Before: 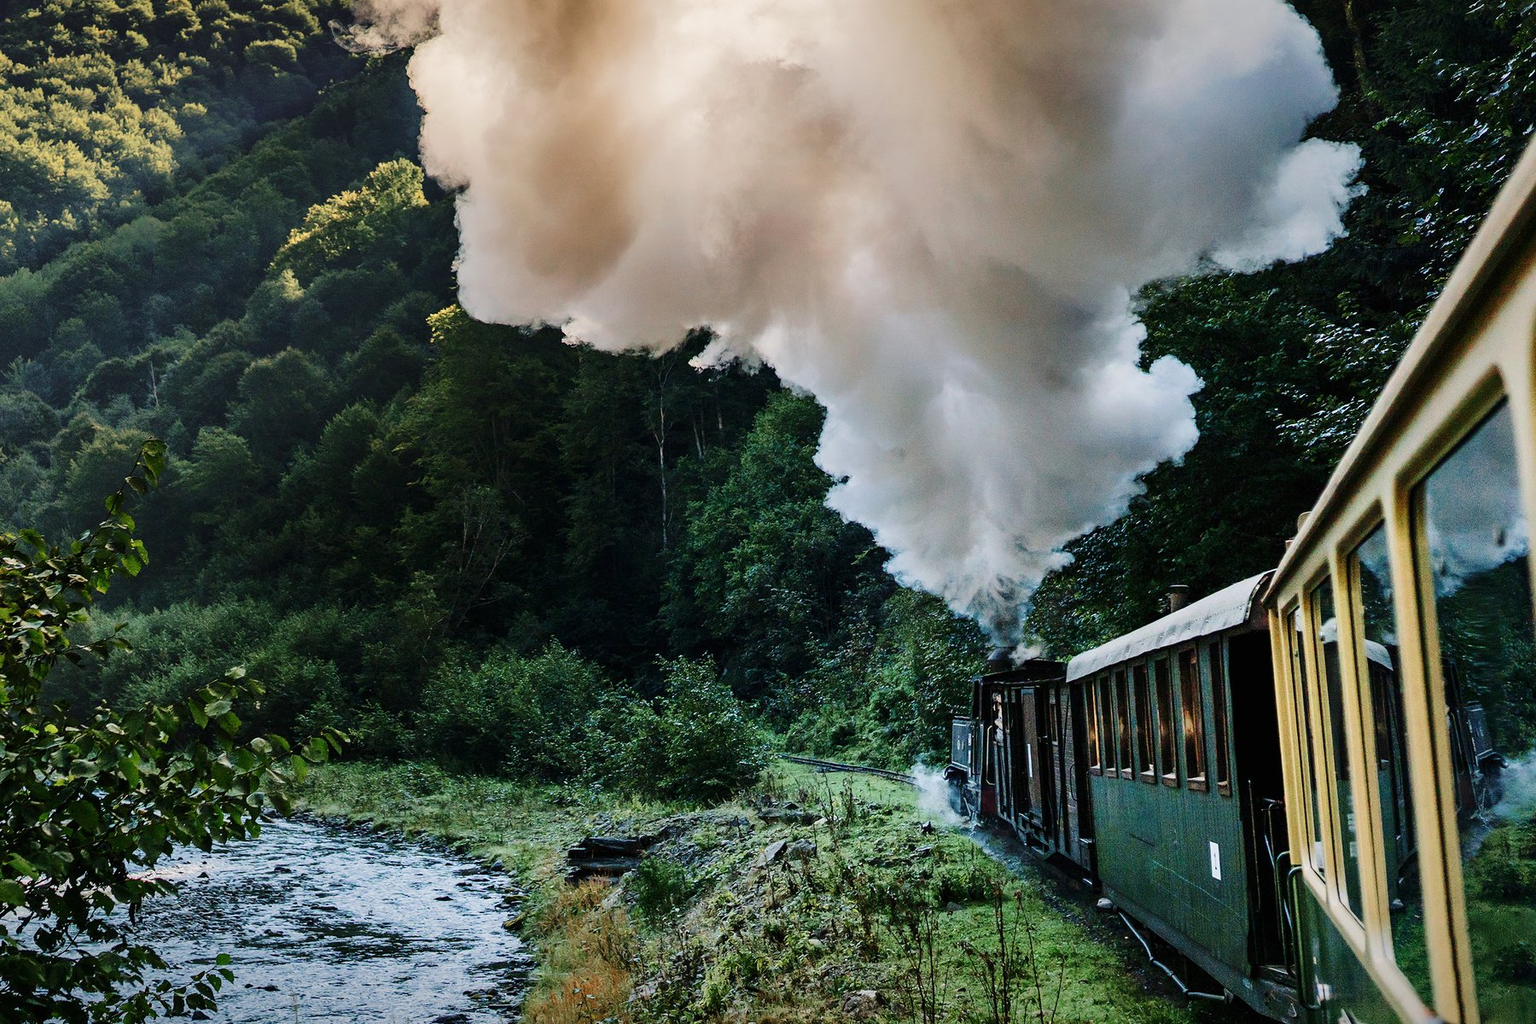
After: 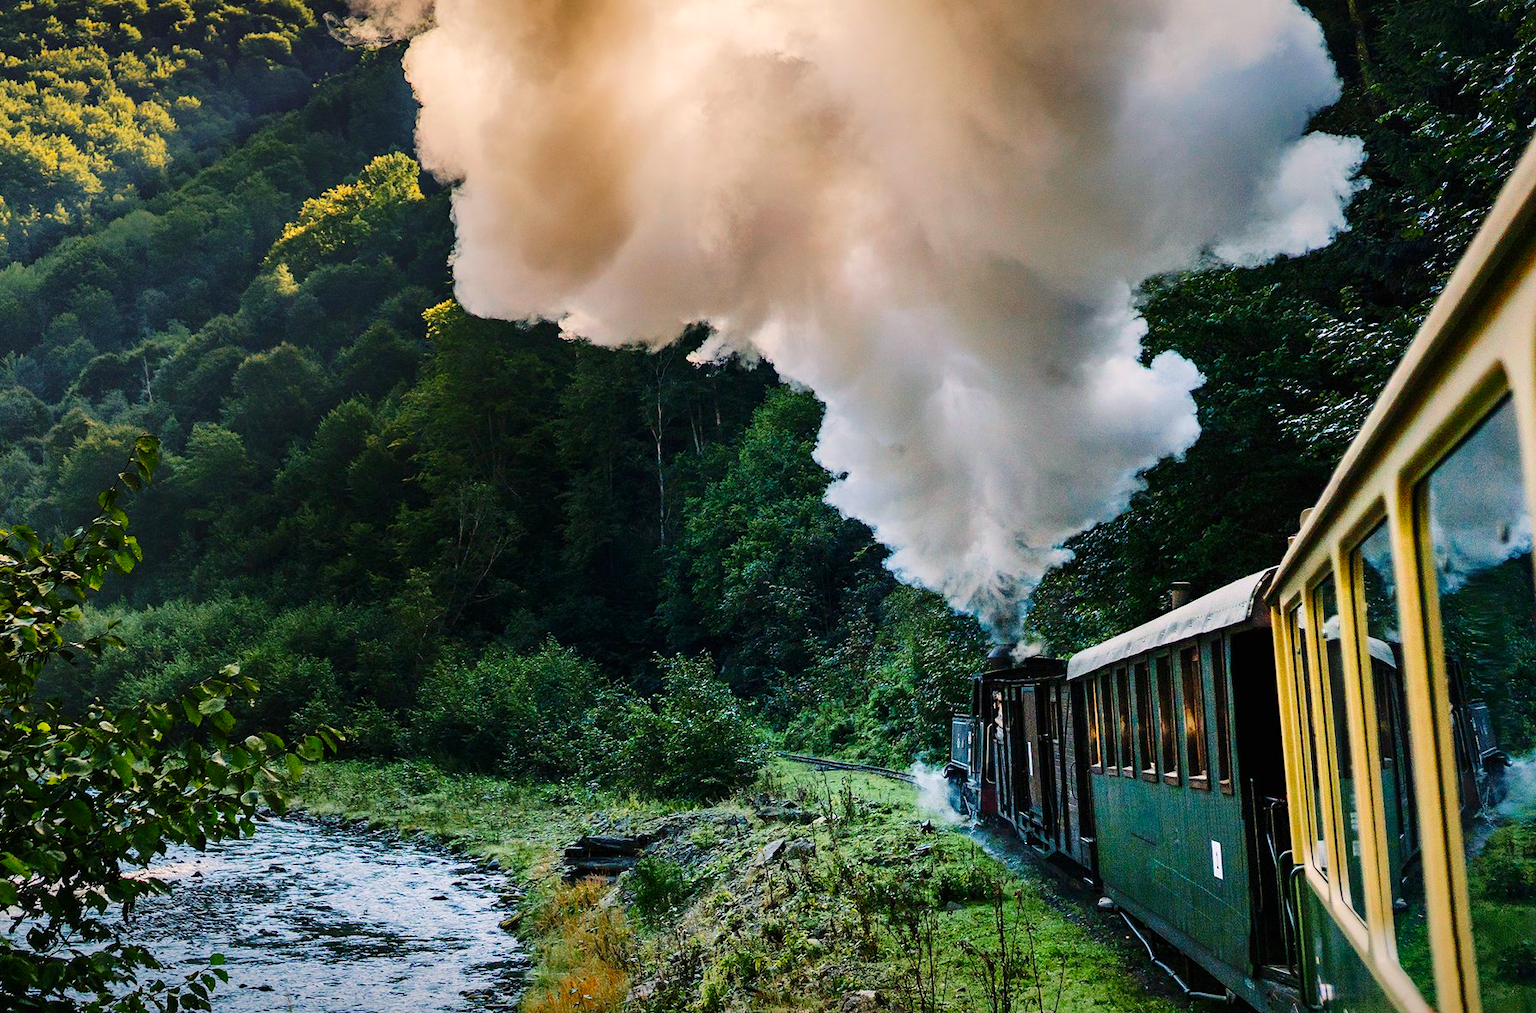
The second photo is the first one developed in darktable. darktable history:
exposure: exposure 0.134 EV, compensate exposure bias true, compensate highlight preservation false
crop: left 0.503%, top 0.762%, right 0.244%, bottom 0.938%
color balance rgb: highlights gain › chroma 1.681%, highlights gain › hue 54.91°, perceptual saturation grading › global saturation 37.013%
